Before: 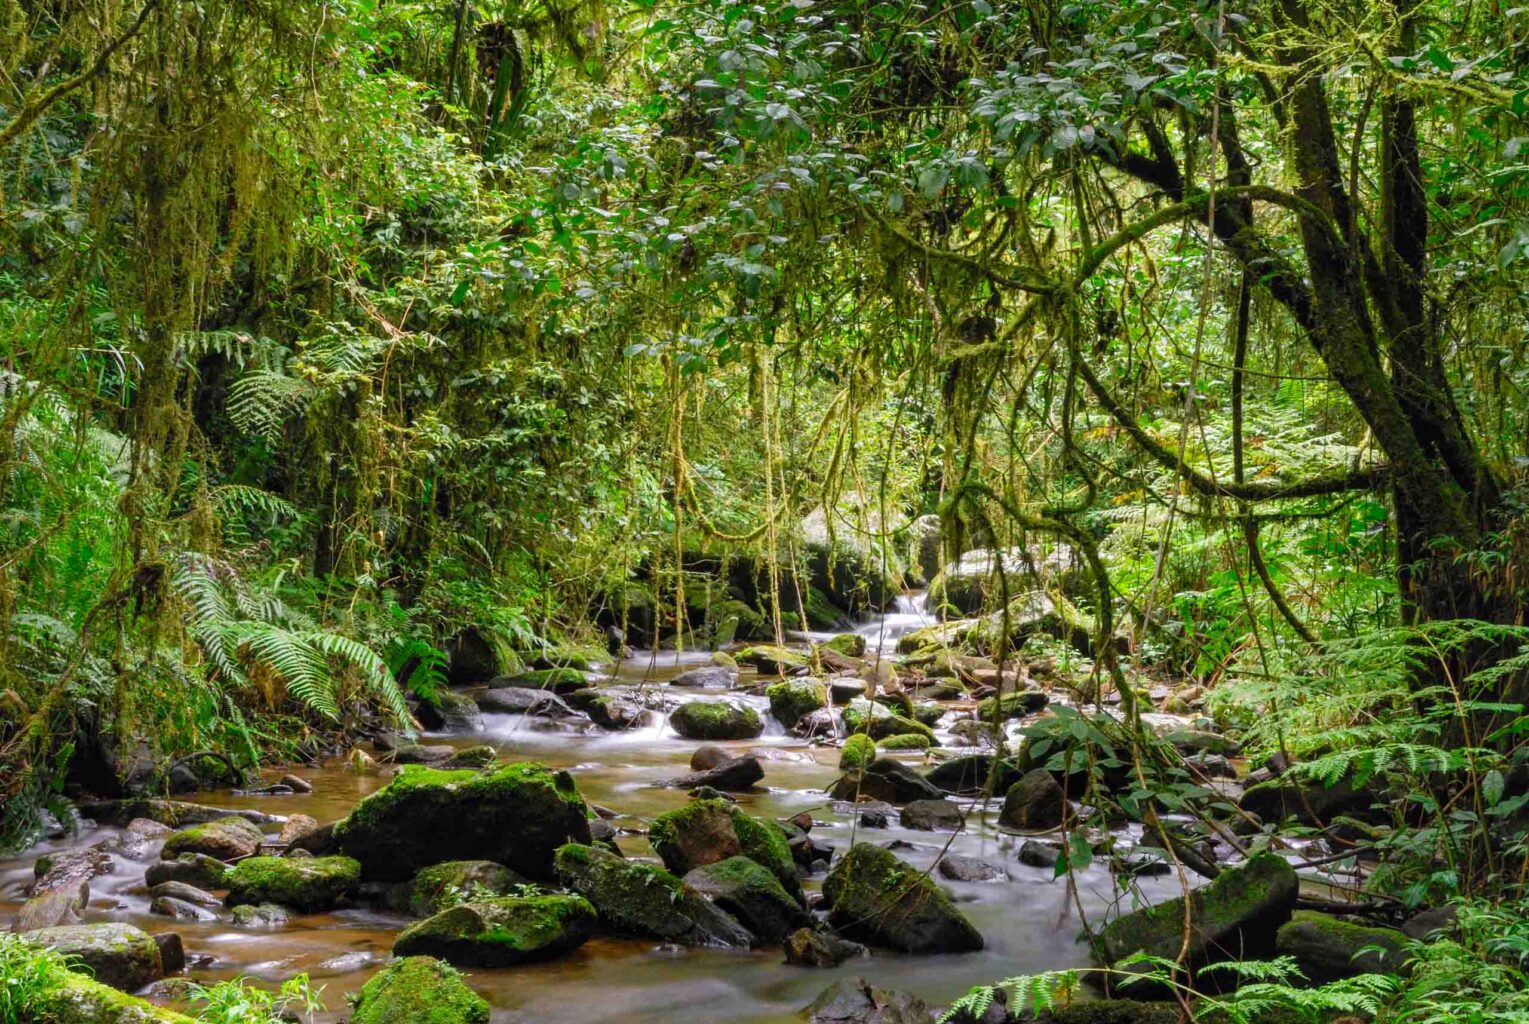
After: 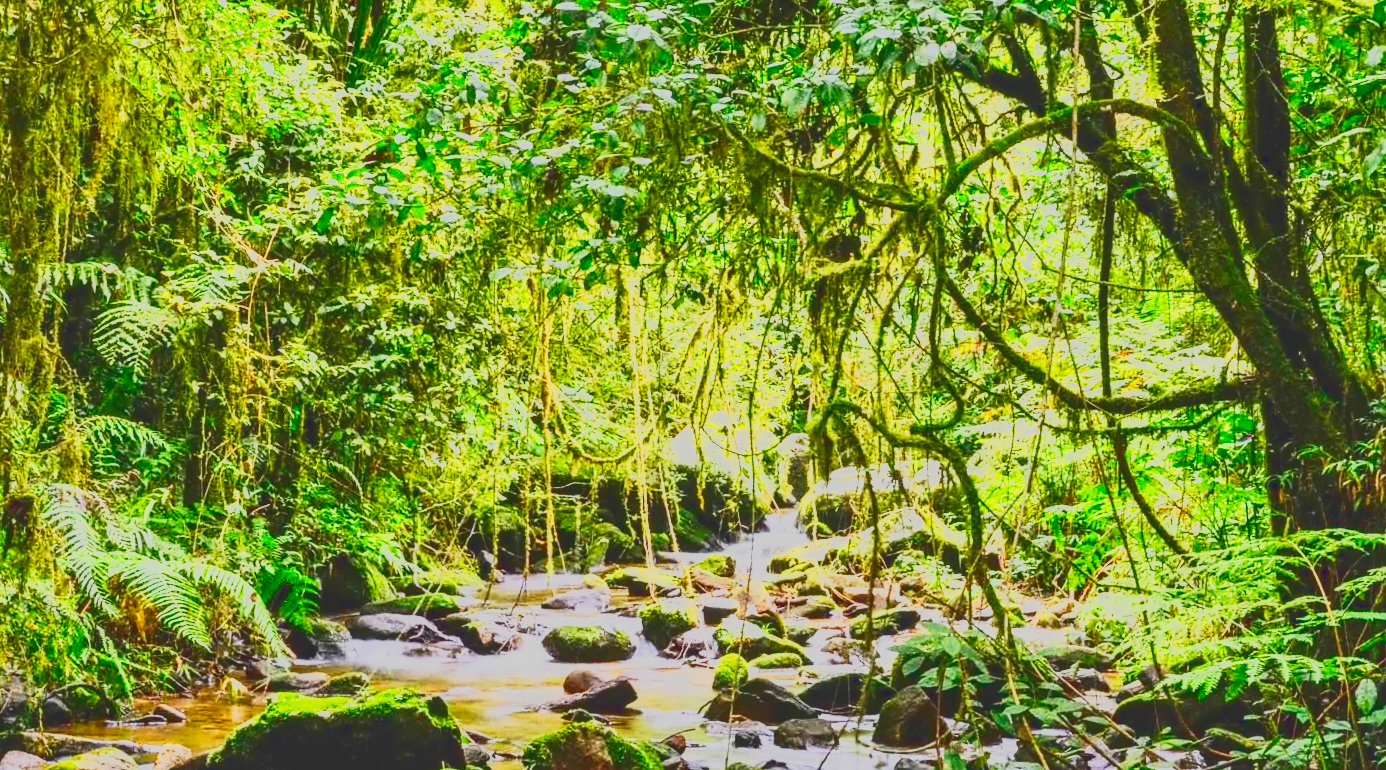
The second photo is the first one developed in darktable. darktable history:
rotate and perspective: rotation -1°, crop left 0.011, crop right 0.989, crop top 0.025, crop bottom 0.975
tone equalizer: -8 EV 0.25 EV, -7 EV 0.417 EV, -6 EV 0.417 EV, -5 EV 0.25 EV, -3 EV -0.25 EV, -2 EV -0.417 EV, -1 EV -0.417 EV, +0 EV -0.25 EV, edges refinement/feathering 500, mask exposure compensation -1.57 EV, preserve details guided filter
contrast equalizer: y [[0.5 ×4, 0.524, 0.59], [0.5 ×6], [0.5 ×6], [0, 0, 0, 0.01, 0.045, 0.012], [0, 0, 0, 0.044, 0.195, 0.131]]
shadows and highlights: shadows 12, white point adjustment 1.2, soften with gaussian
local contrast: detail 110%
base curve: curves: ch0 [(0, 0) (0.007, 0.004) (0.027, 0.03) (0.046, 0.07) (0.207, 0.54) (0.442, 0.872) (0.673, 0.972) (1, 1)], preserve colors none
tone curve: curves: ch0 [(0, 0.148) (0.191, 0.225) (0.39, 0.373) (0.669, 0.716) (0.847, 0.818) (1, 0.839)]
crop: left 8.155%, top 6.611%, bottom 15.385%
